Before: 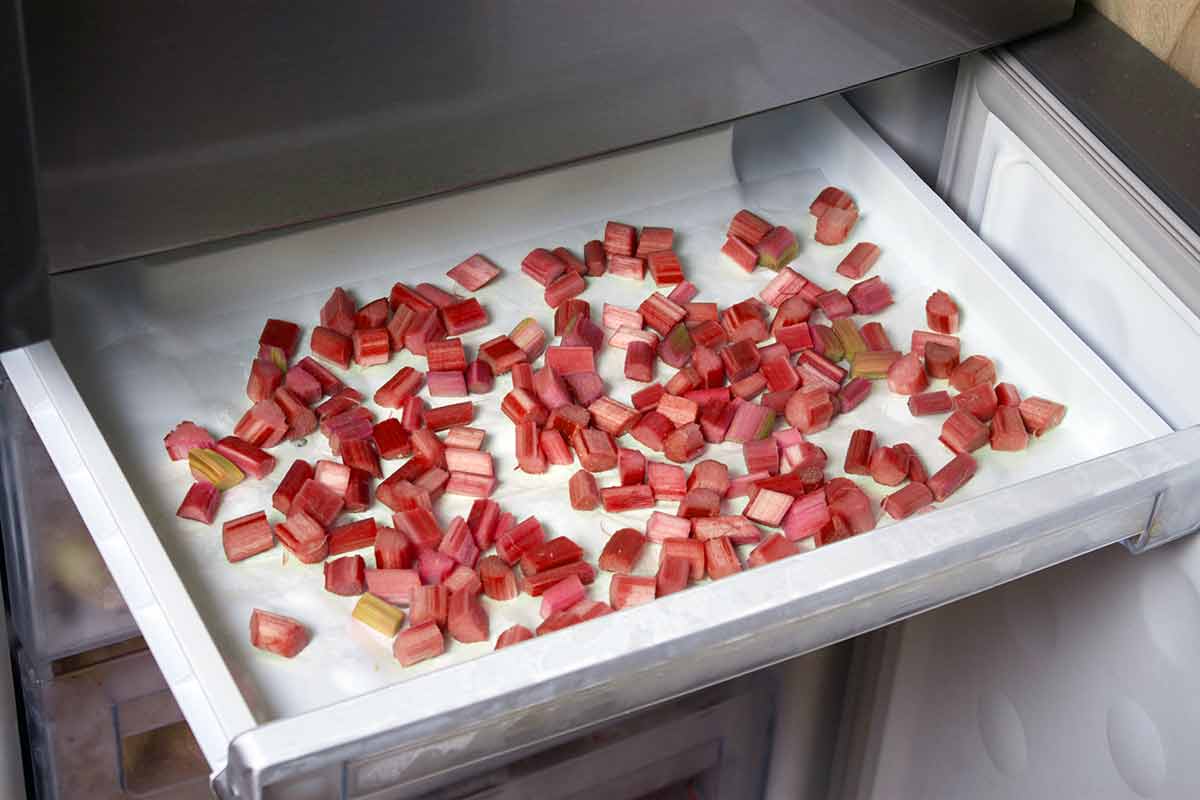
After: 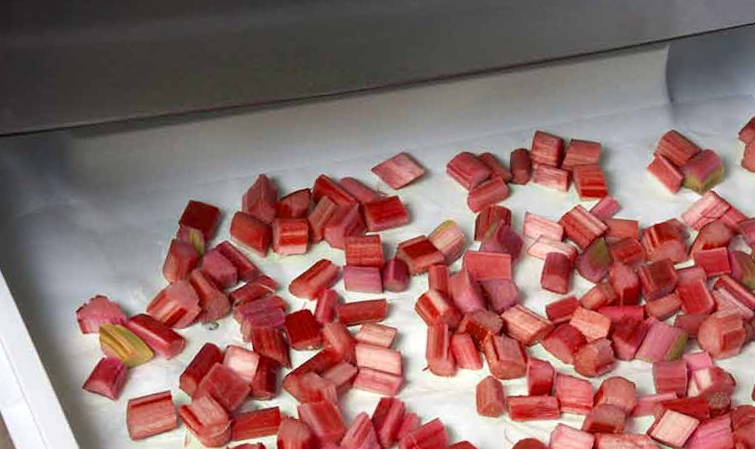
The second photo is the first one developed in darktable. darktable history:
crop and rotate: angle -4.68°, left 2.102%, top 6.974%, right 27.464%, bottom 30.11%
